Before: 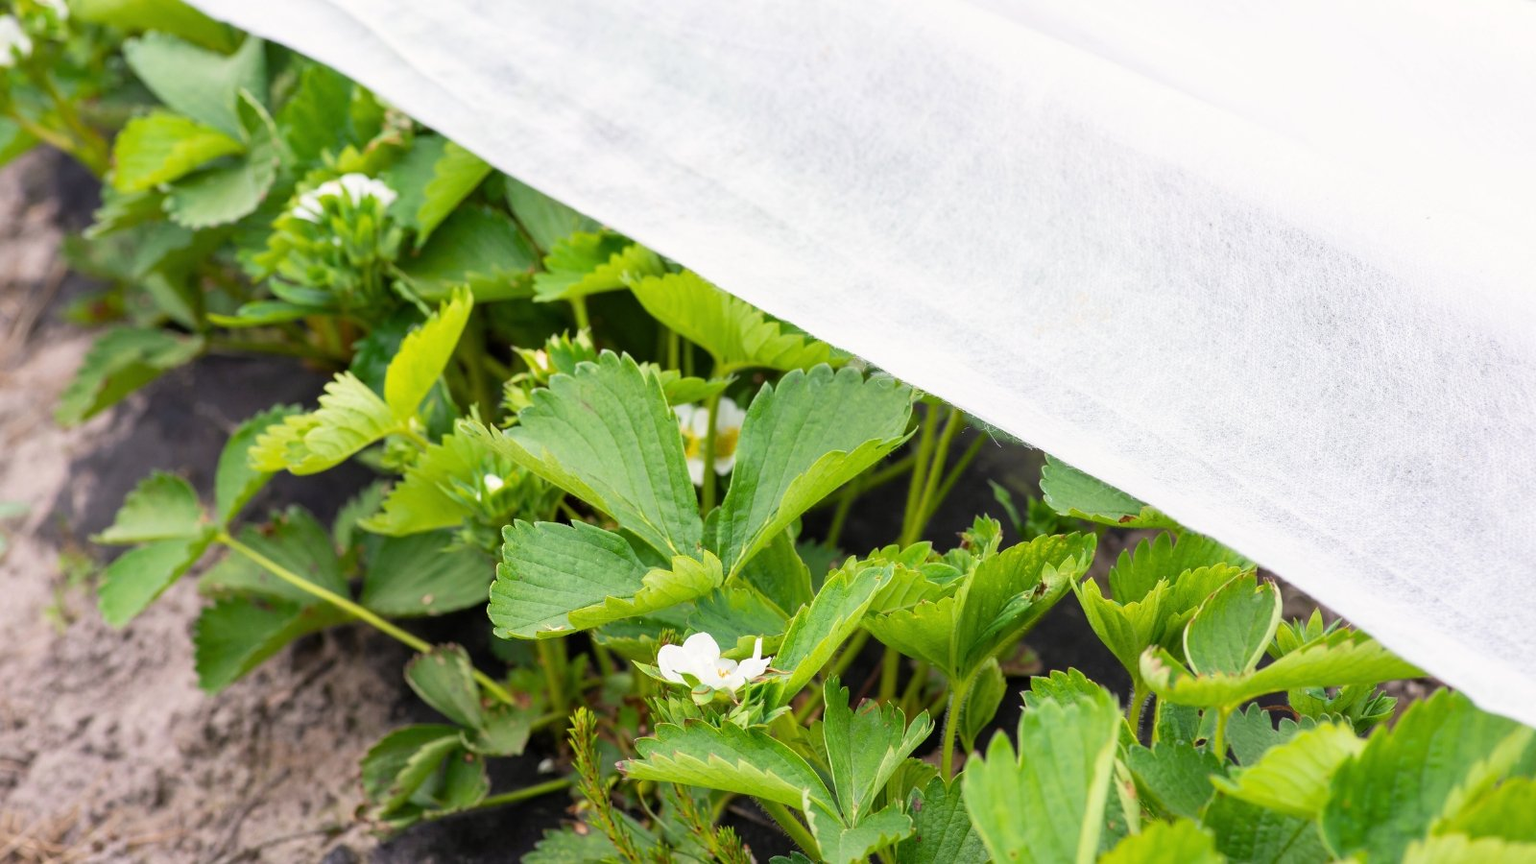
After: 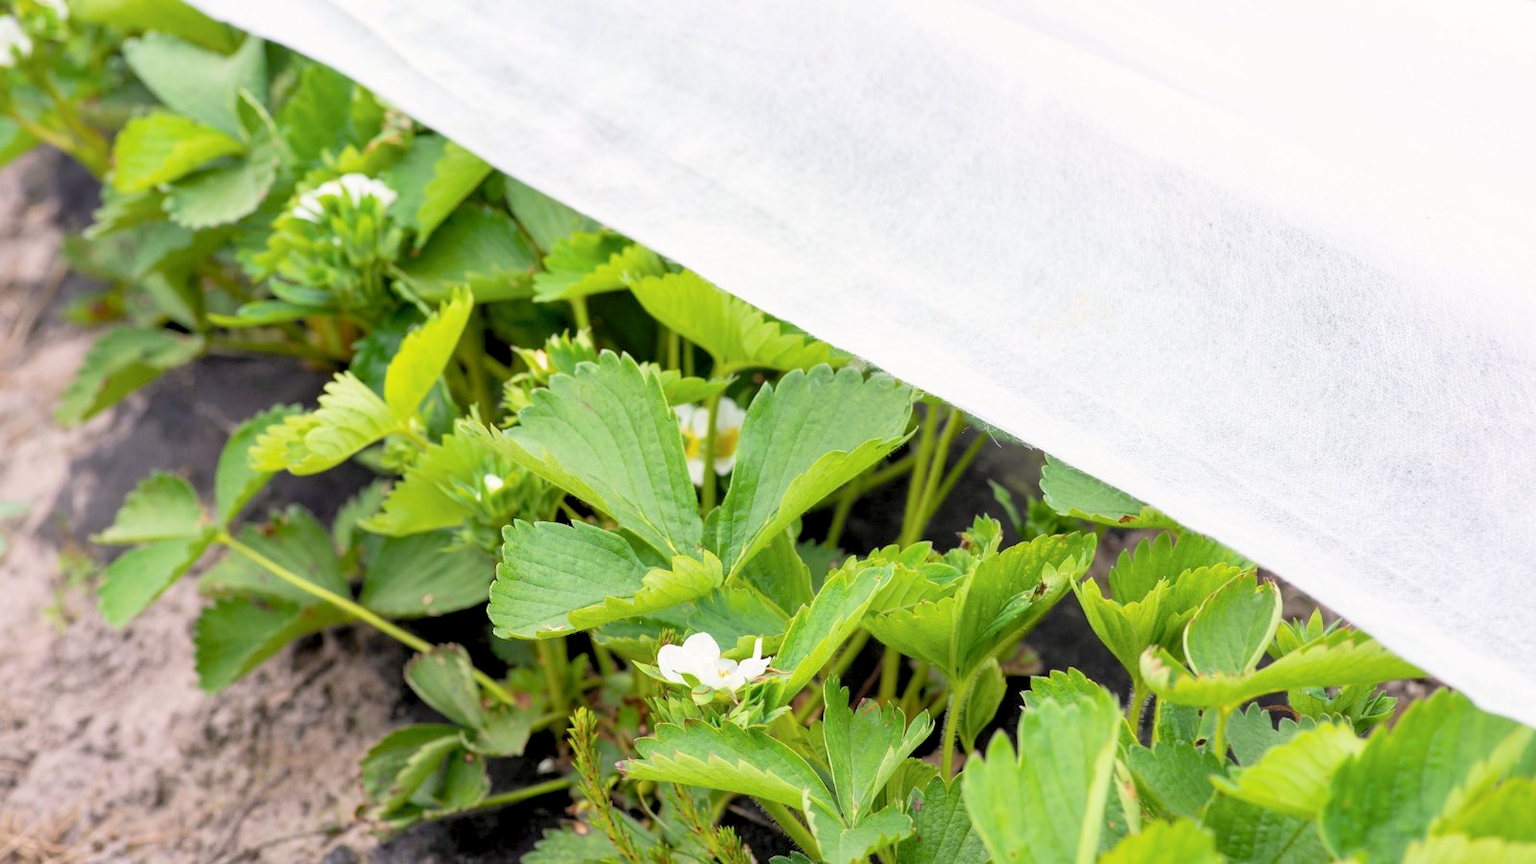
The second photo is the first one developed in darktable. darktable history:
contrast brightness saturation: brightness 0.15
exposure: black level correction 0.007, compensate highlight preservation false
